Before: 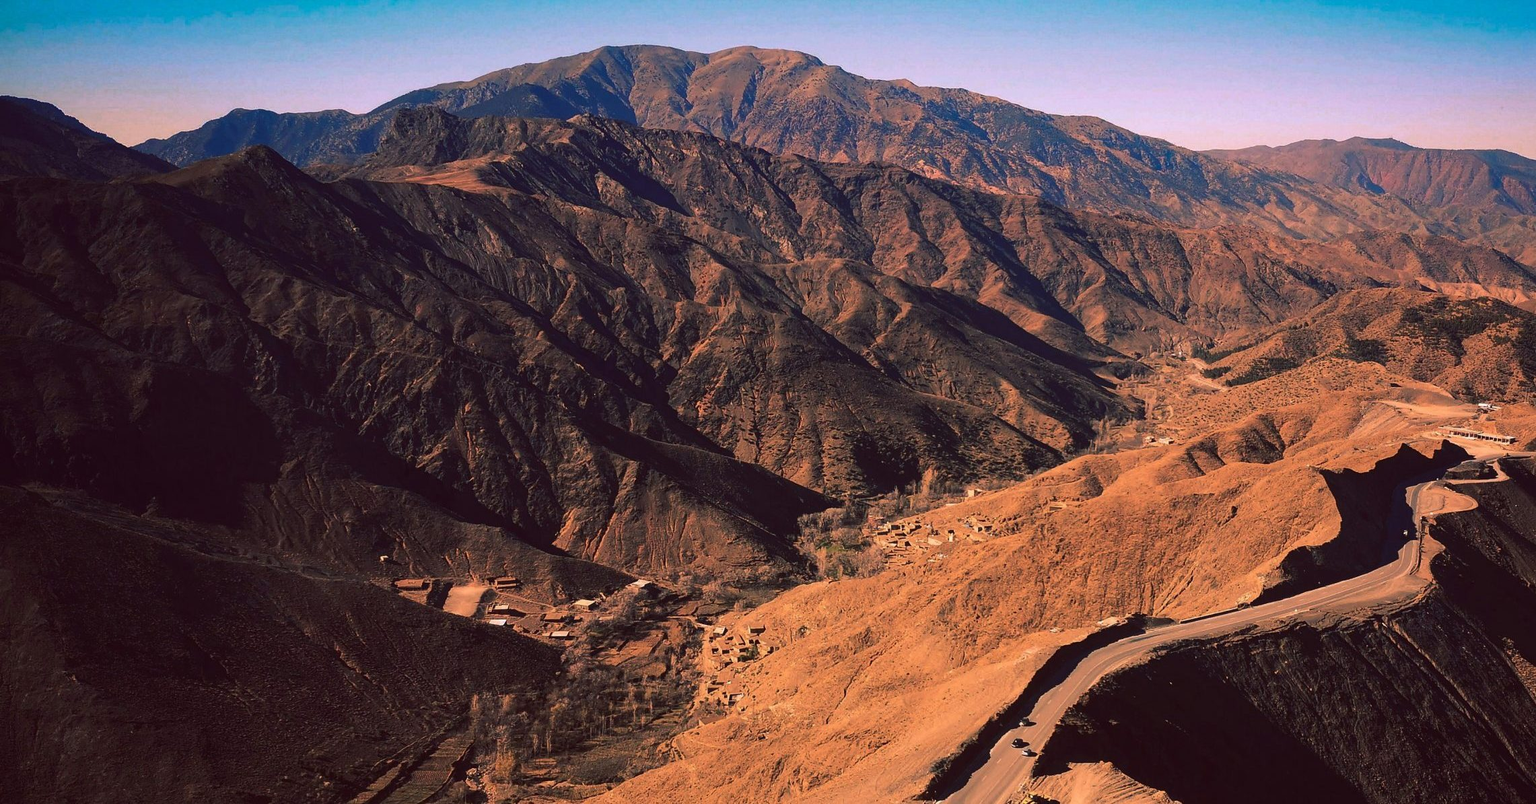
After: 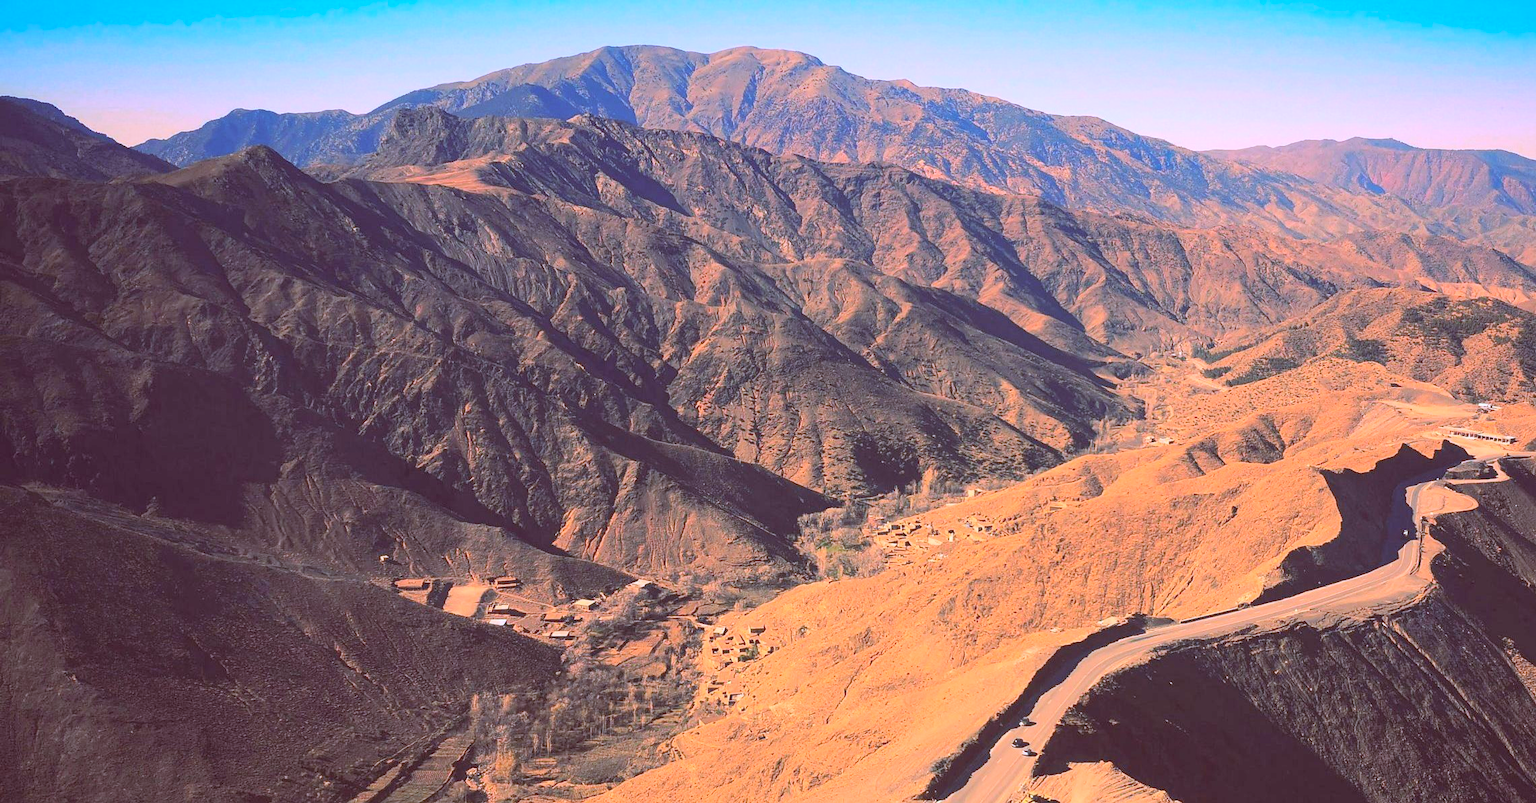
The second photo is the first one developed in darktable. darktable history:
exposure: black level correction 0, exposure 1.2 EV, compensate exposure bias true, compensate highlight preservation false
white balance: red 0.931, blue 1.11
global tonemap: drago (0.7, 100)
